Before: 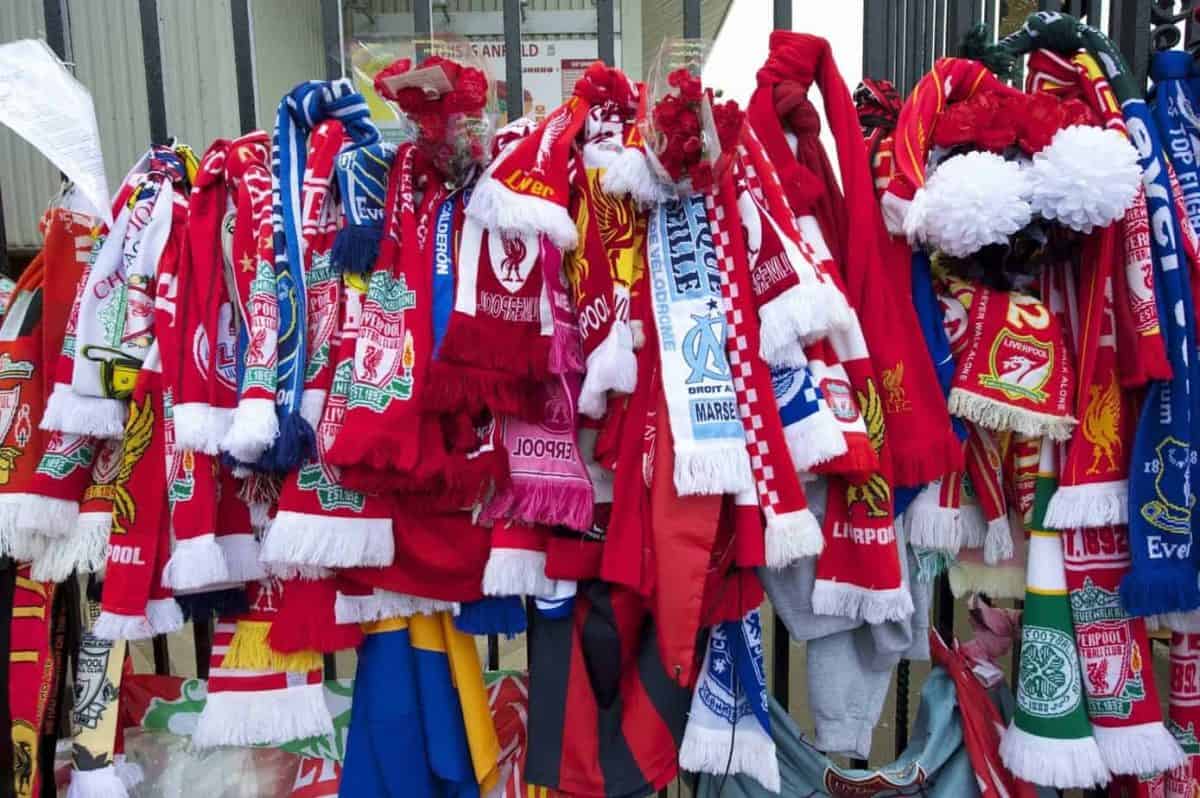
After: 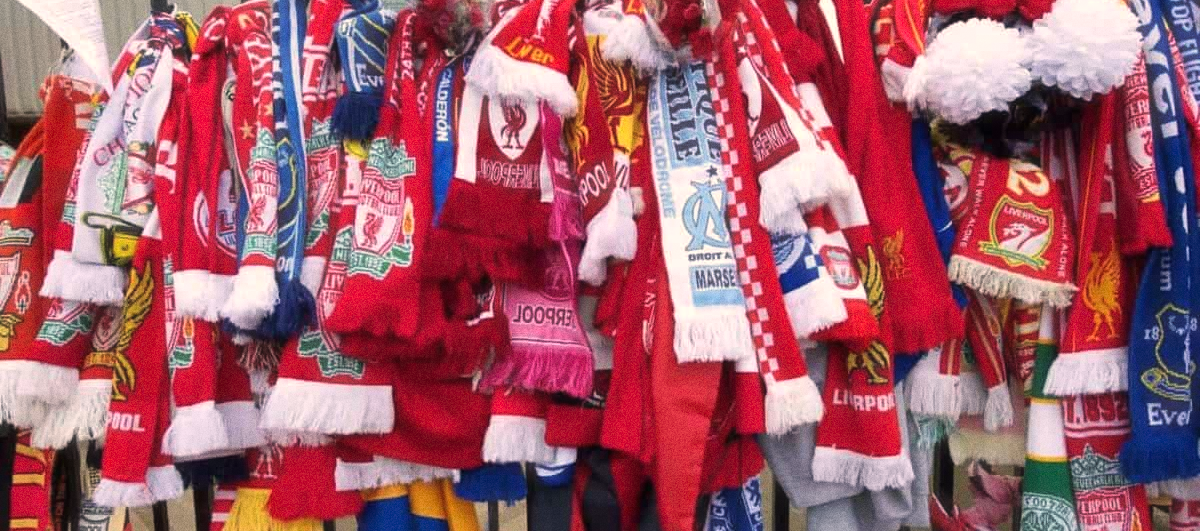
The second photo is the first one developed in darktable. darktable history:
exposure: black level correction 0, compensate exposure bias true, compensate highlight preservation false
white balance: red 1.127, blue 0.943
grain: coarseness 0.47 ISO
crop: top 16.727%, bottom 16.727%
haze removal: strength -0.1, adaptive false
